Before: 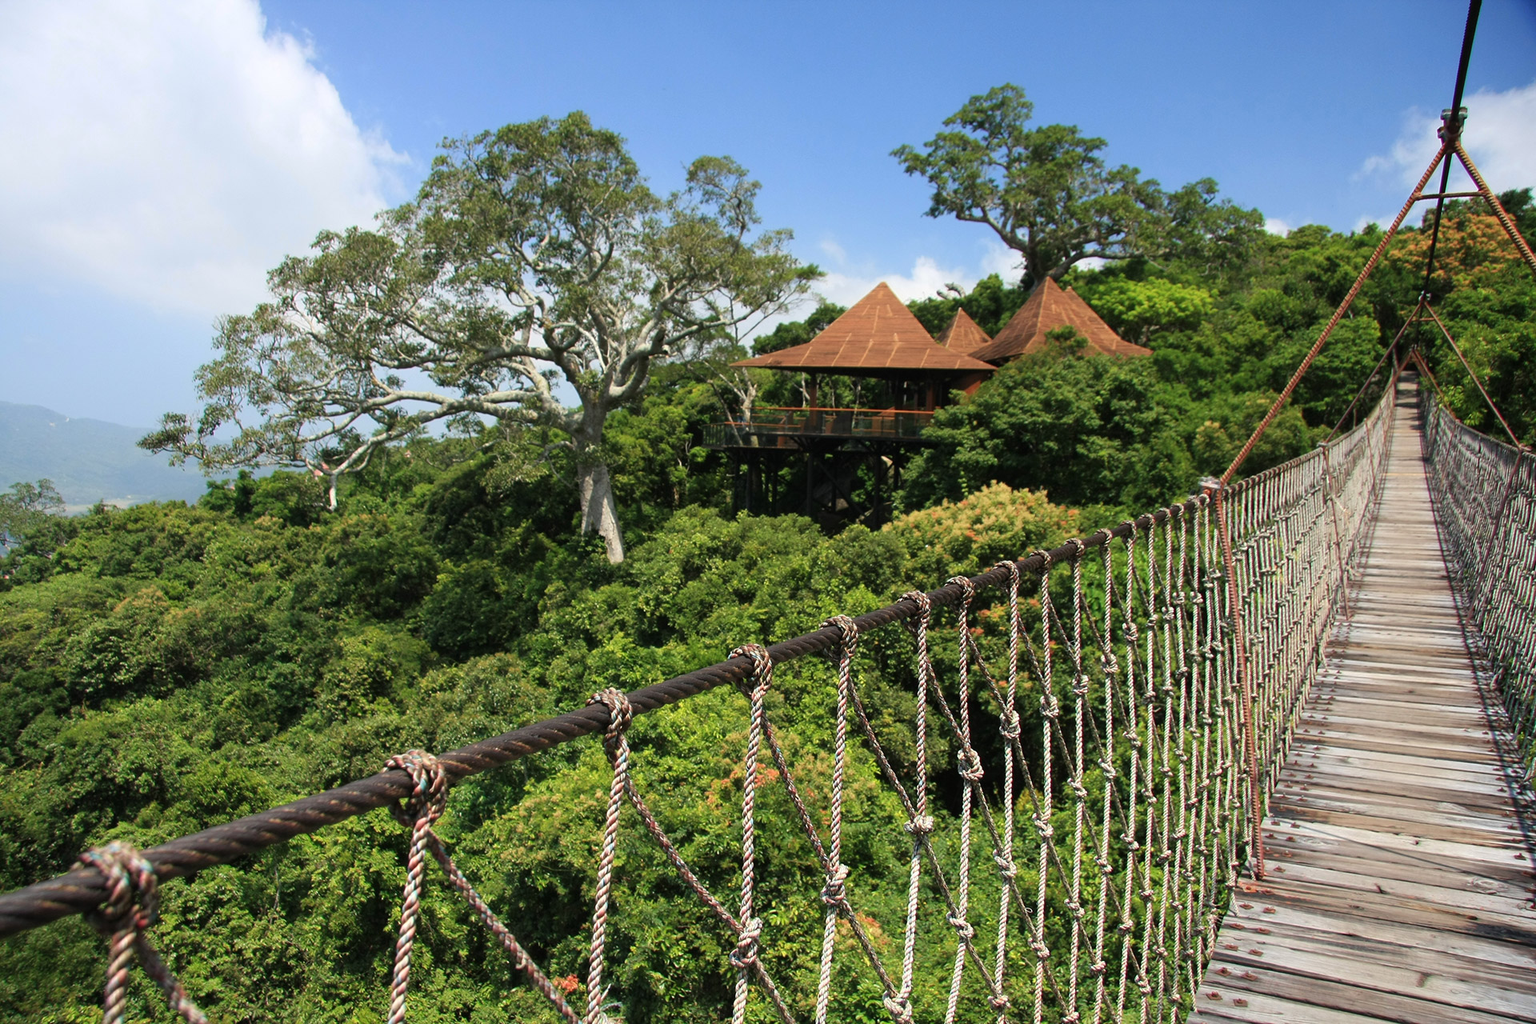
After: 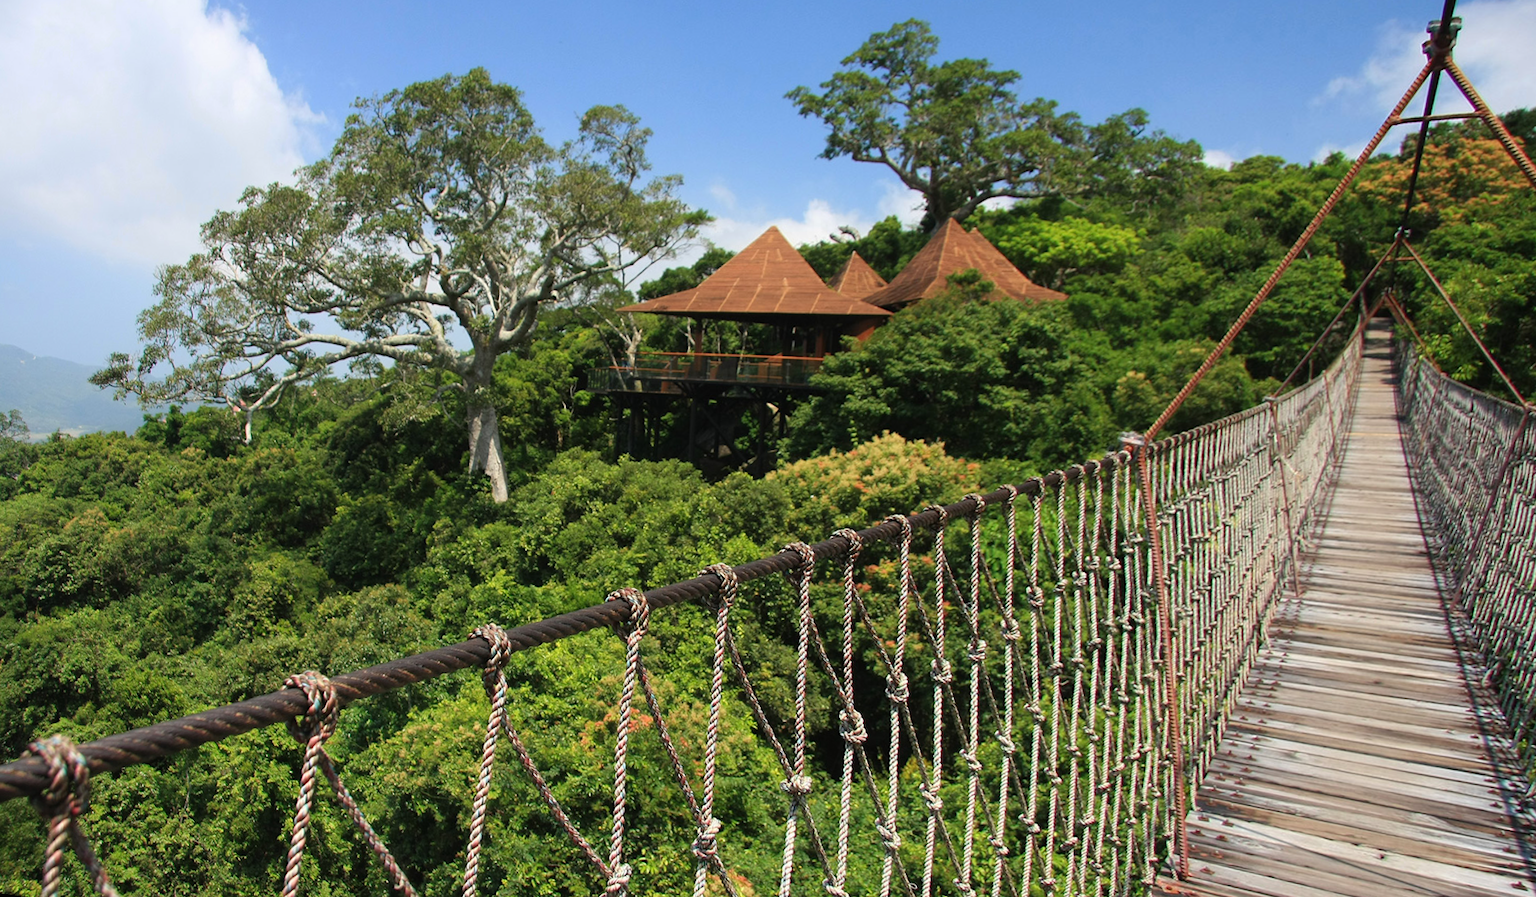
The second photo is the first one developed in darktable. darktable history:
contrast brightness saturation: contrast -0.02, brightness -0.01, saturation 0.03
rotate and perspective: rotation 1.69°, lens shift (vertical) -0.023, lens shift (horizontal) -0.291, crop left 0.025, crop right 0.988, crop top 0.092, crop bottom 0.842
